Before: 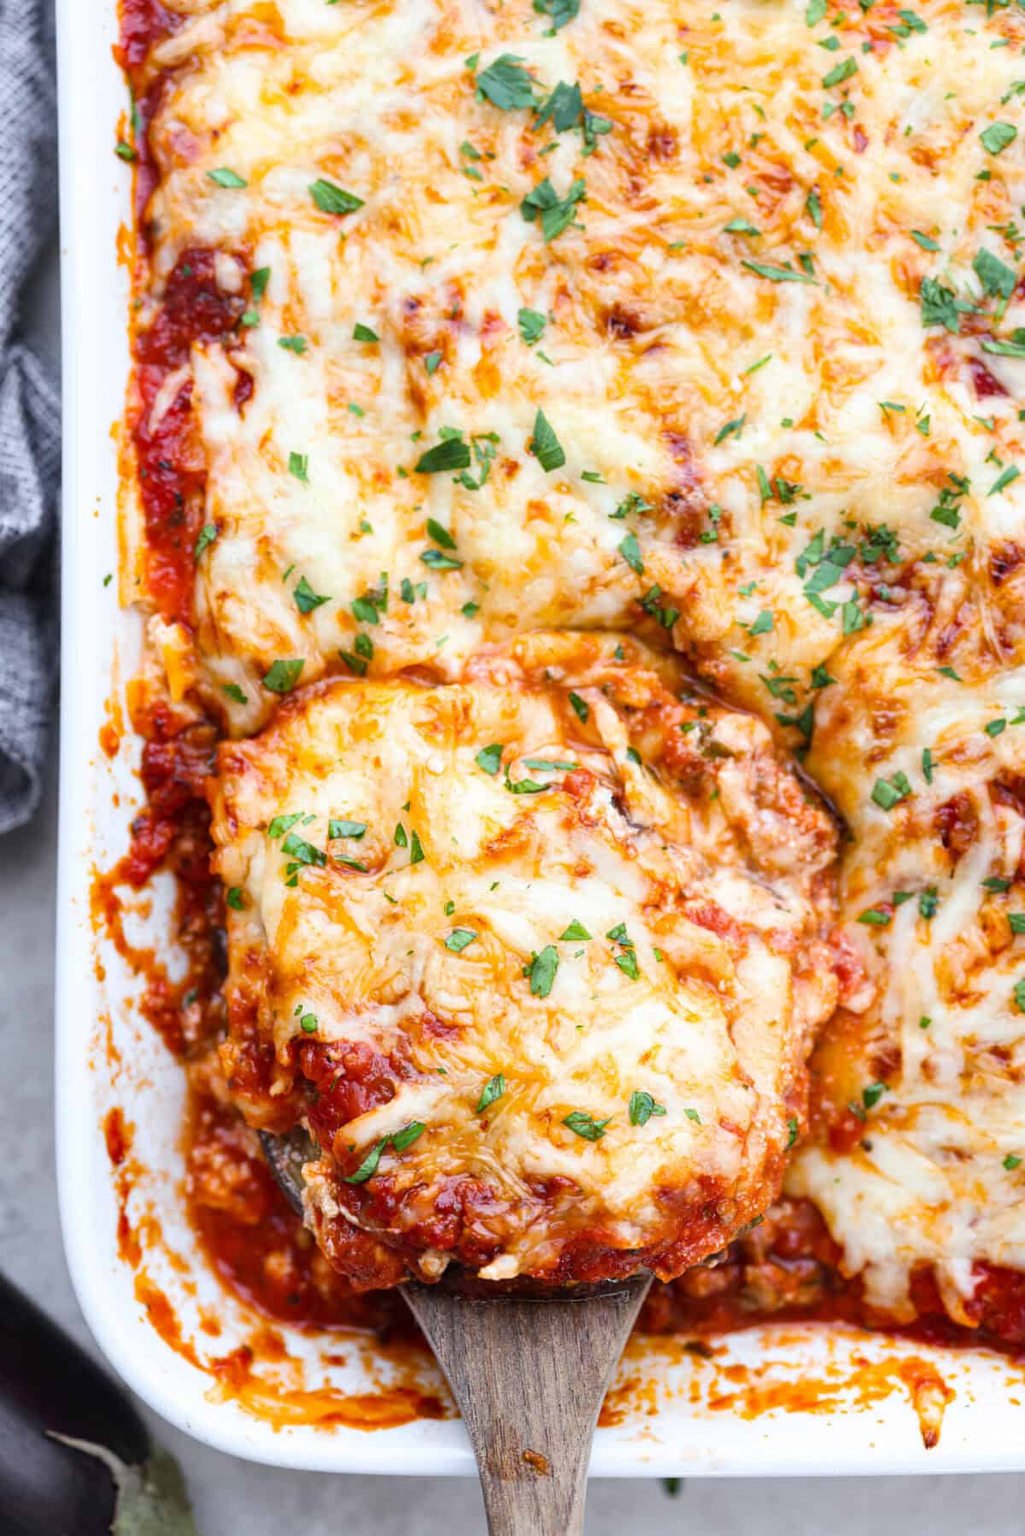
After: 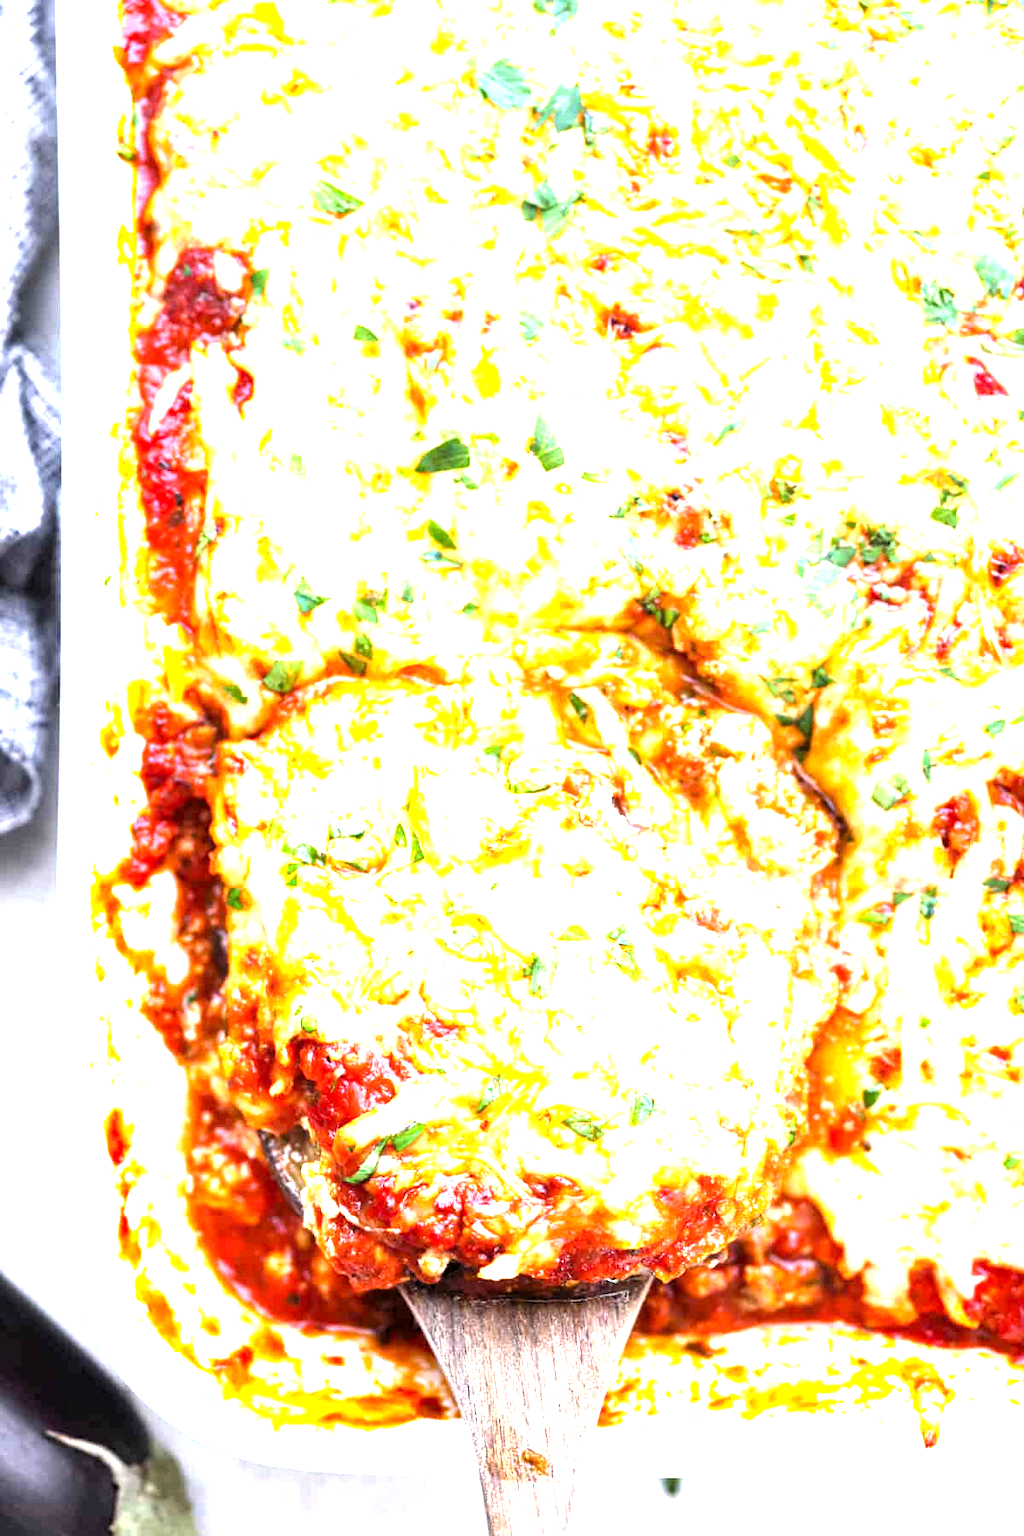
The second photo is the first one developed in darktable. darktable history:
levels: levels [0.055, 0.477, 0.9]
exposure: black level correction 0.001, exposure 1.725 EV, compensate highlight preservation false
